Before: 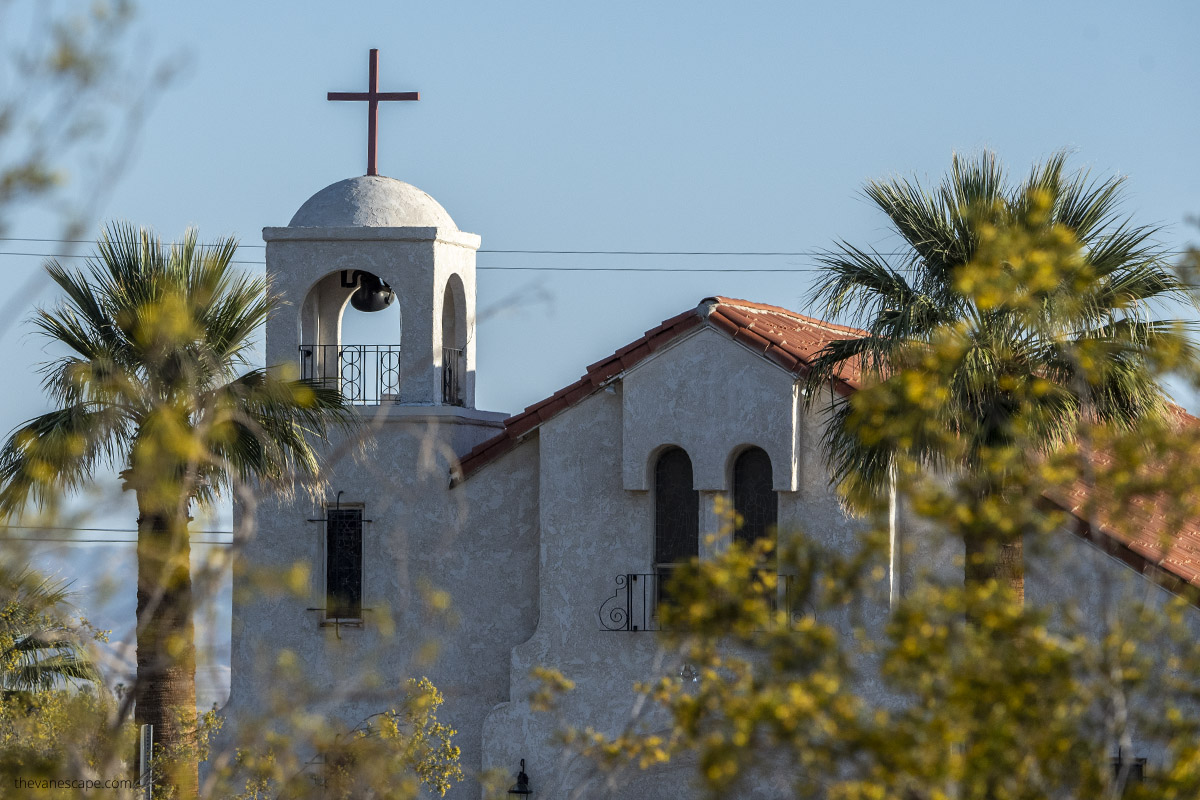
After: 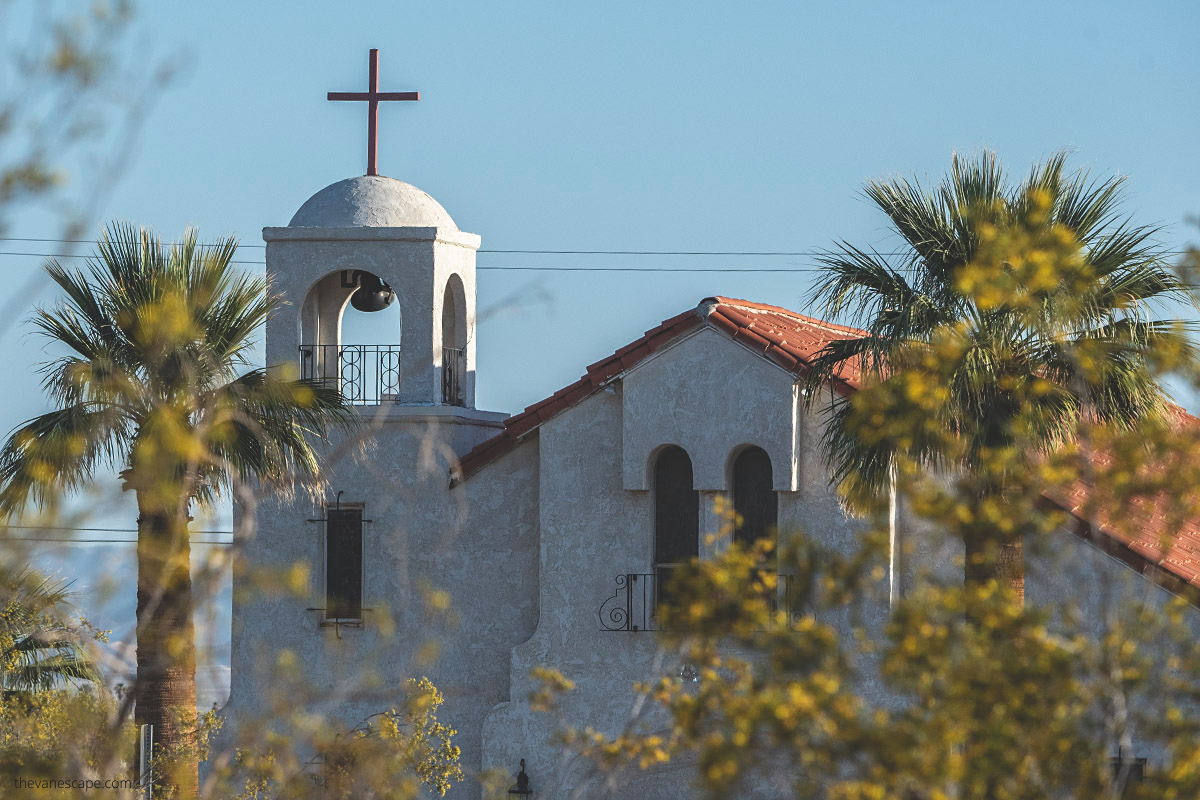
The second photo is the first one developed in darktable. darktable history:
sharpen: amount 0.2
exposure: black level correction -0.023, exposure -0.039 EV, compensate highlight preservation false
